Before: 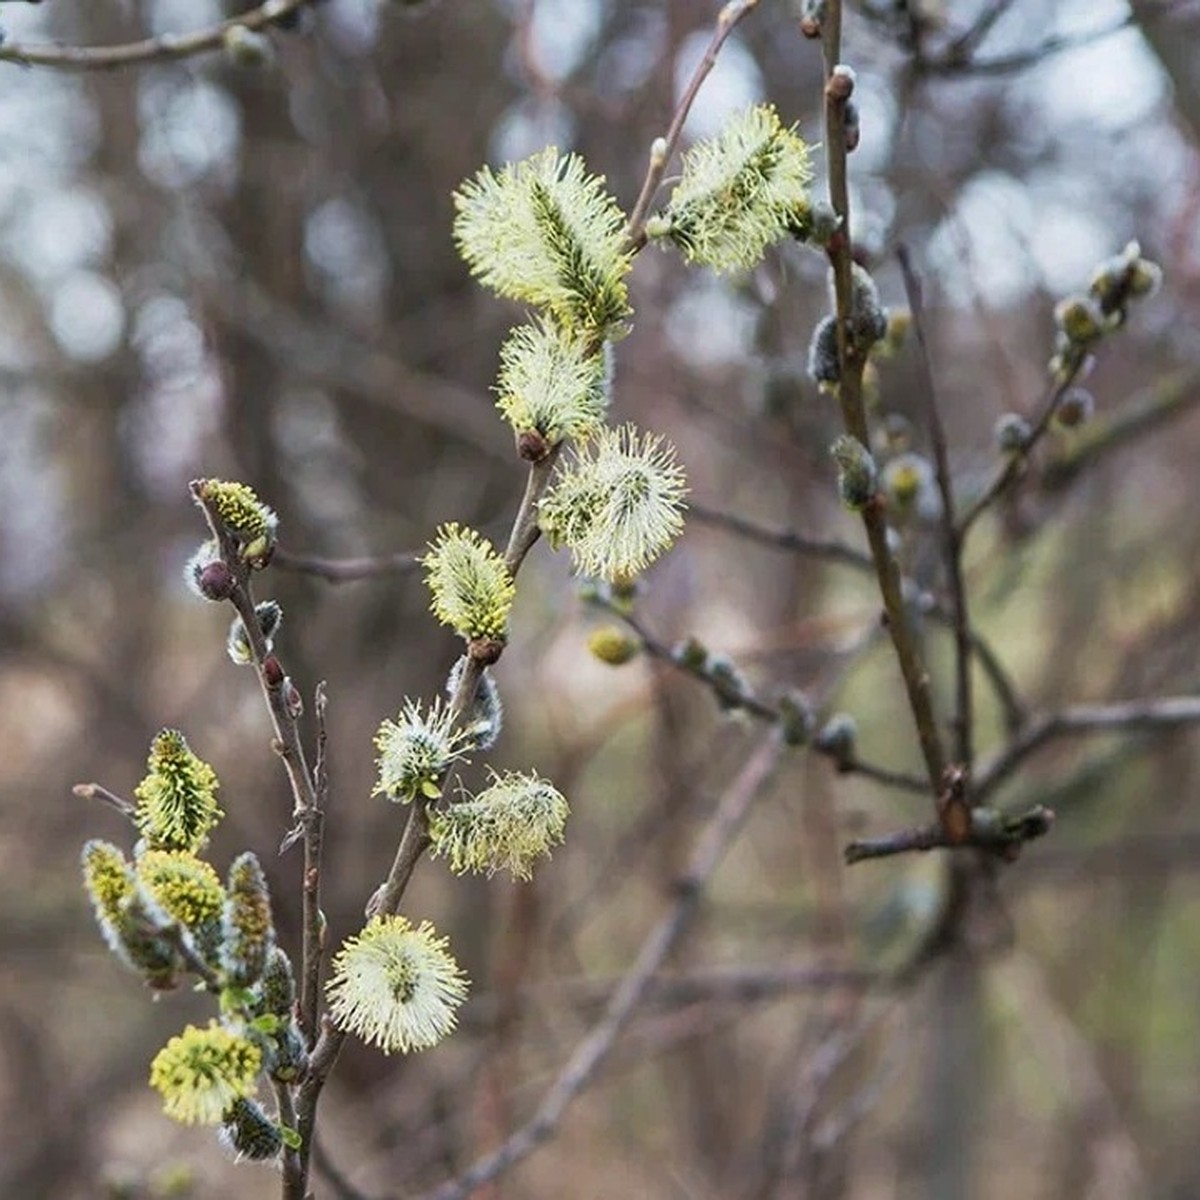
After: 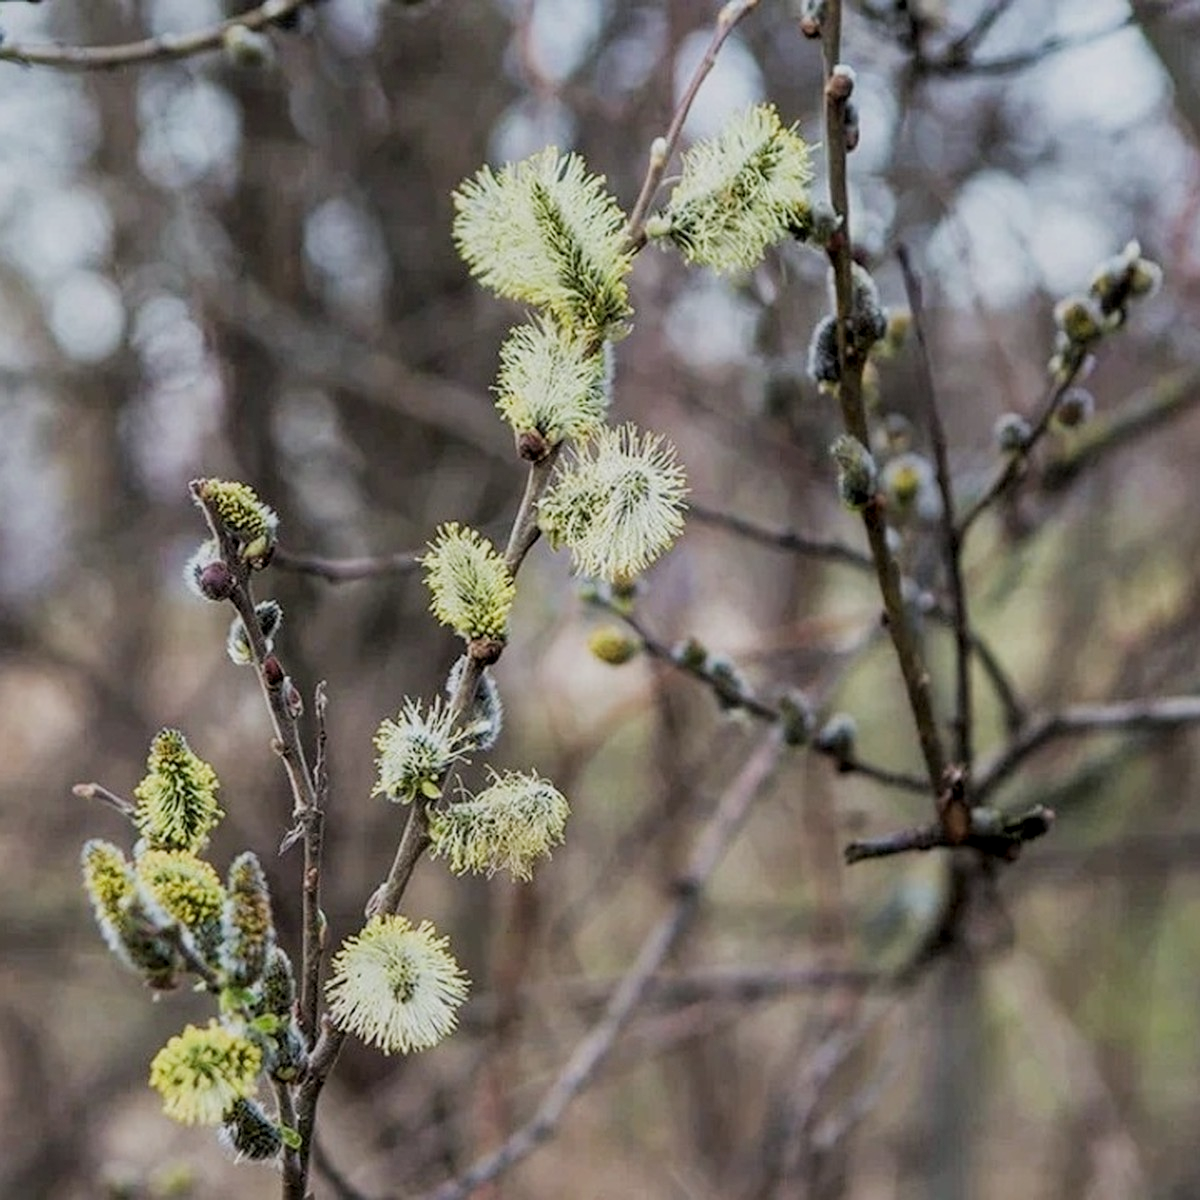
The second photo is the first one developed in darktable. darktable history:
local contrast: on, module defaults
filmic rgb: black relative exposure -7.65 EV, white relative exposure 4.56 EV, hardness 3.61
